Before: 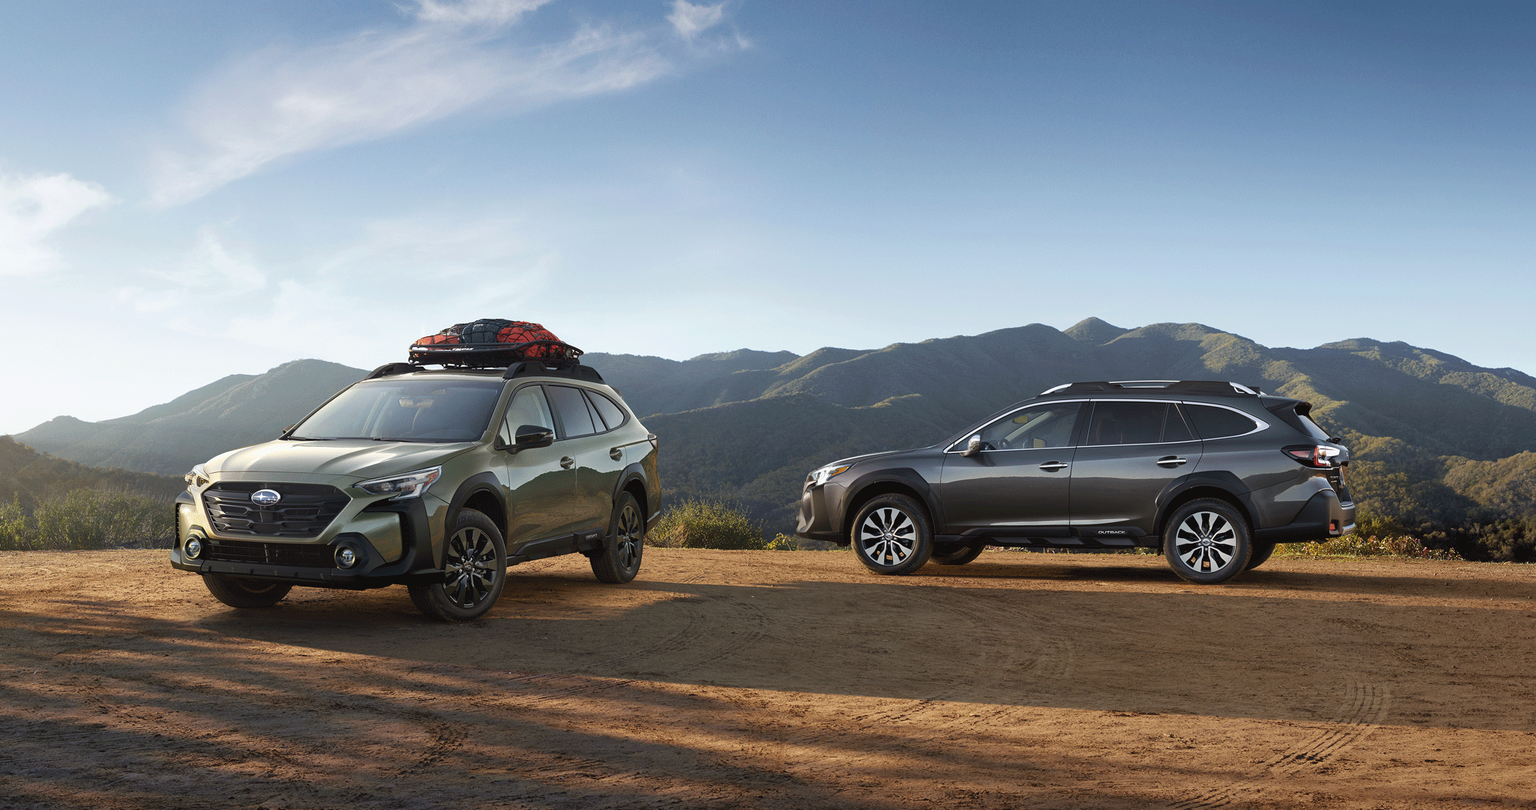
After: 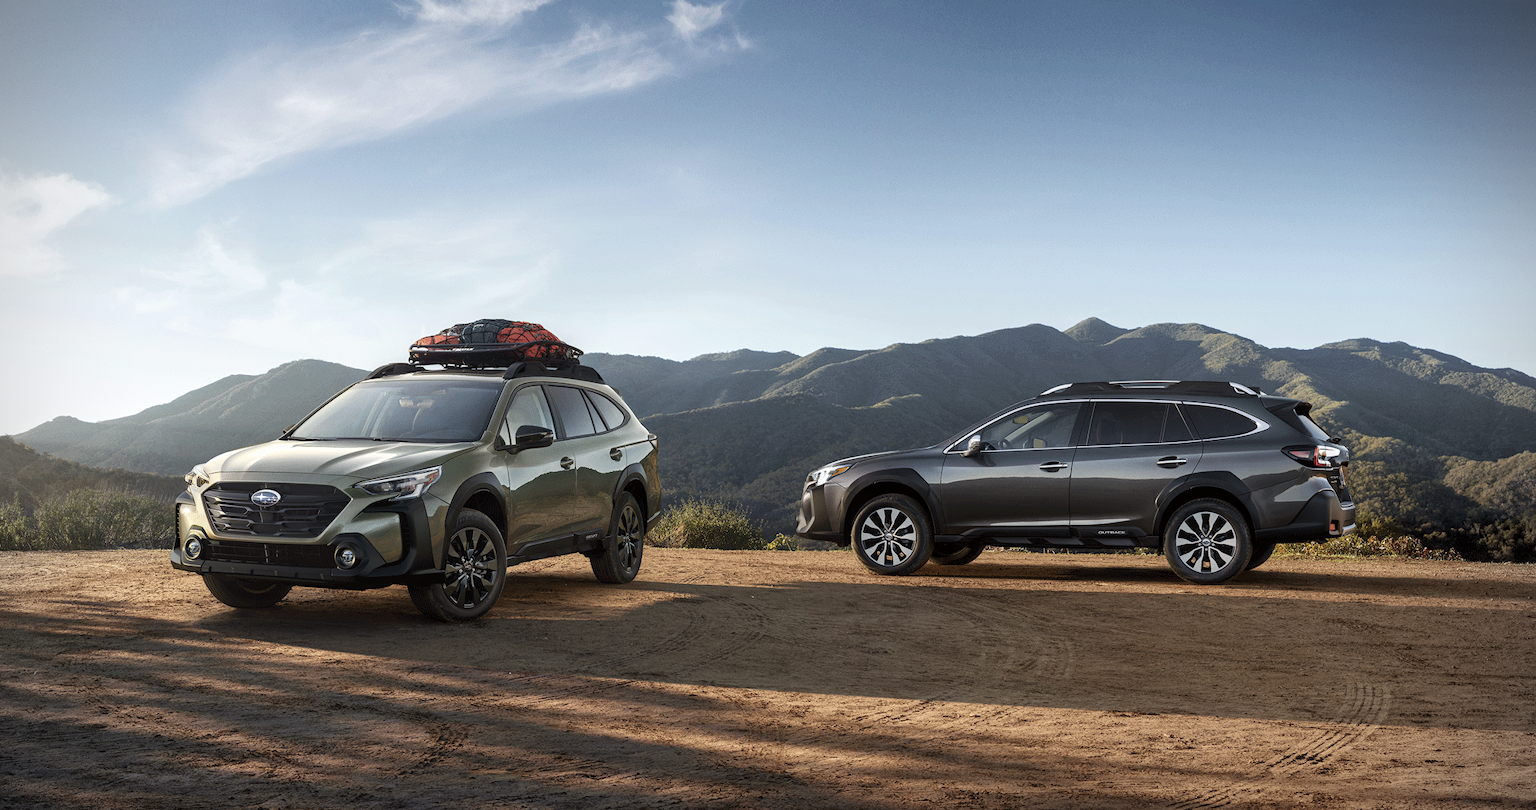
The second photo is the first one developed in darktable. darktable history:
contrast brightness saturation: contrast 0.111, saturation -0.154
local contrast: on, module defaults
vignetting: fall-off start 79.69%, dithering 8-bit output, unbound false
color calibration: illuminant same as pipeline (D50), adaptation none (bypass), x 0.332, y 0.333, temperature 5006.34 K
